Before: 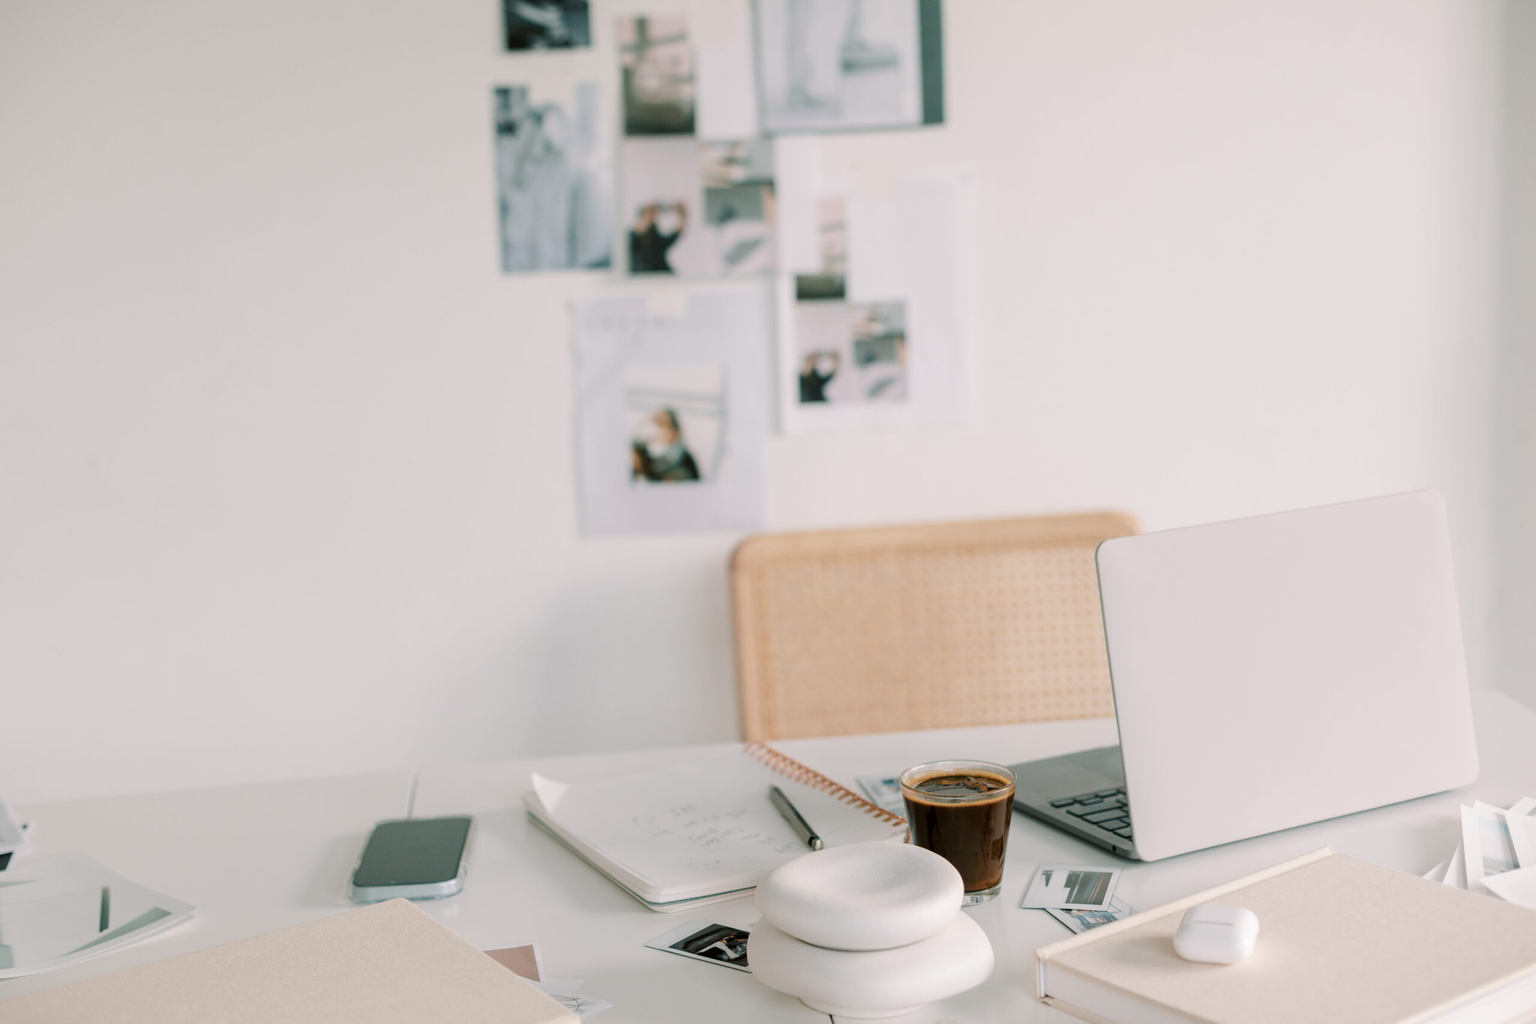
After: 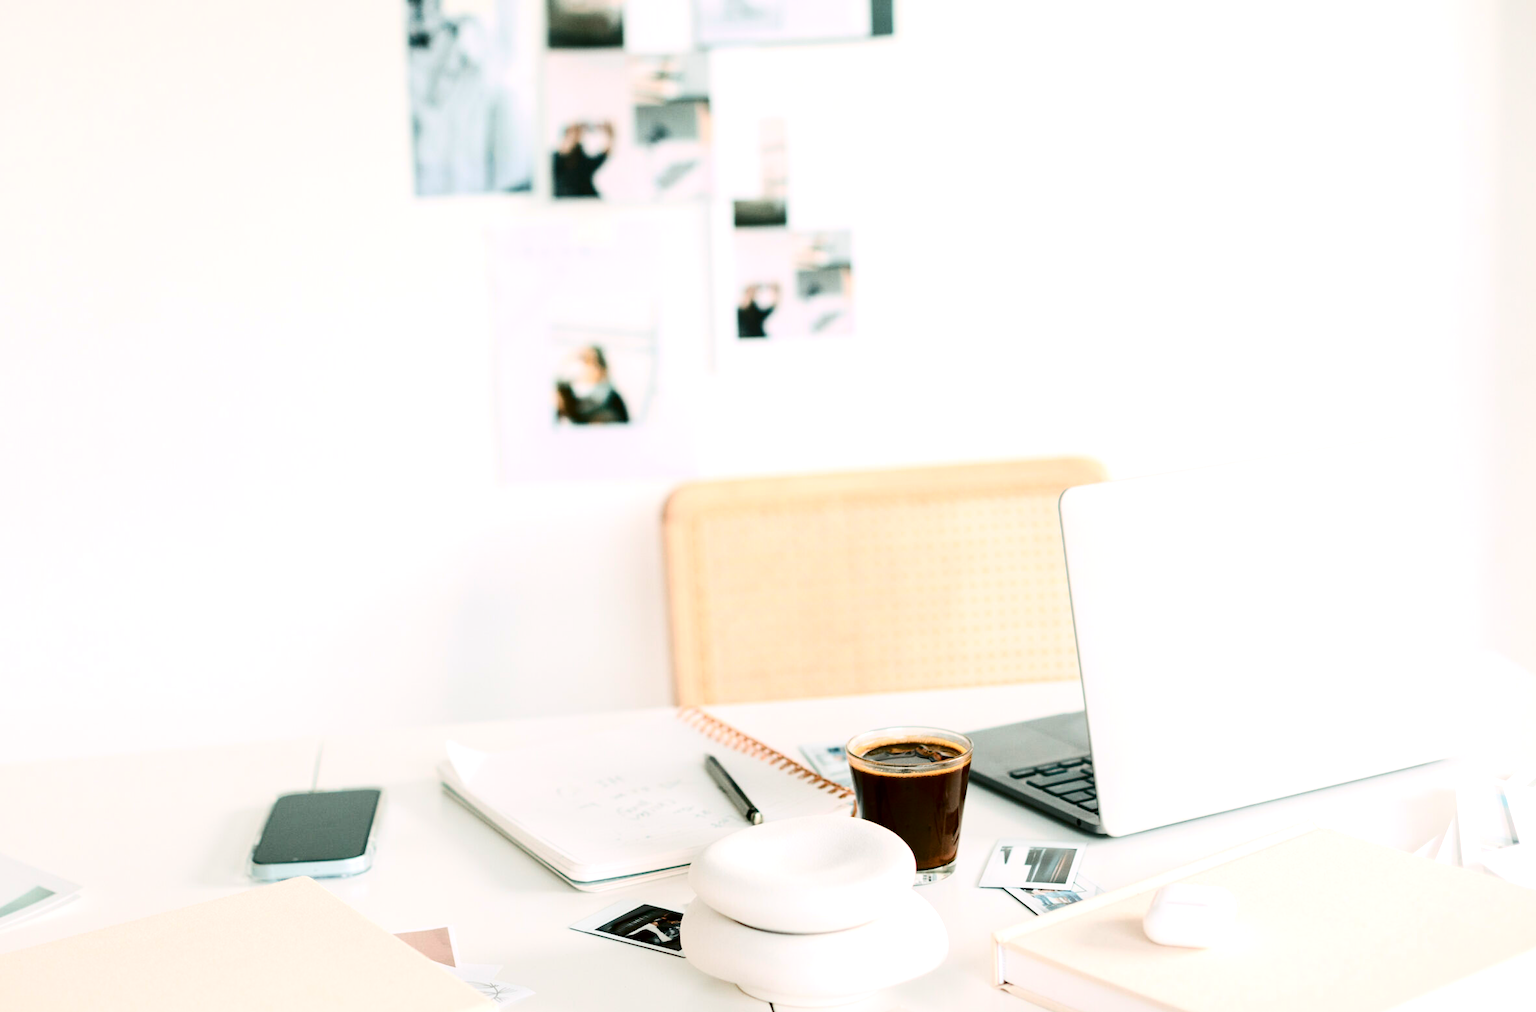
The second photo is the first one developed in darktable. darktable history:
contrast brightness saturation: contrast 0.305, brightness -0.072, saturation 0.168
exposure: black level correction 0, exposure 0.695 EV, compensate exposure bias true, compensate highlight preservation false
crop and rotate: left 7.891%, top 8.956%
